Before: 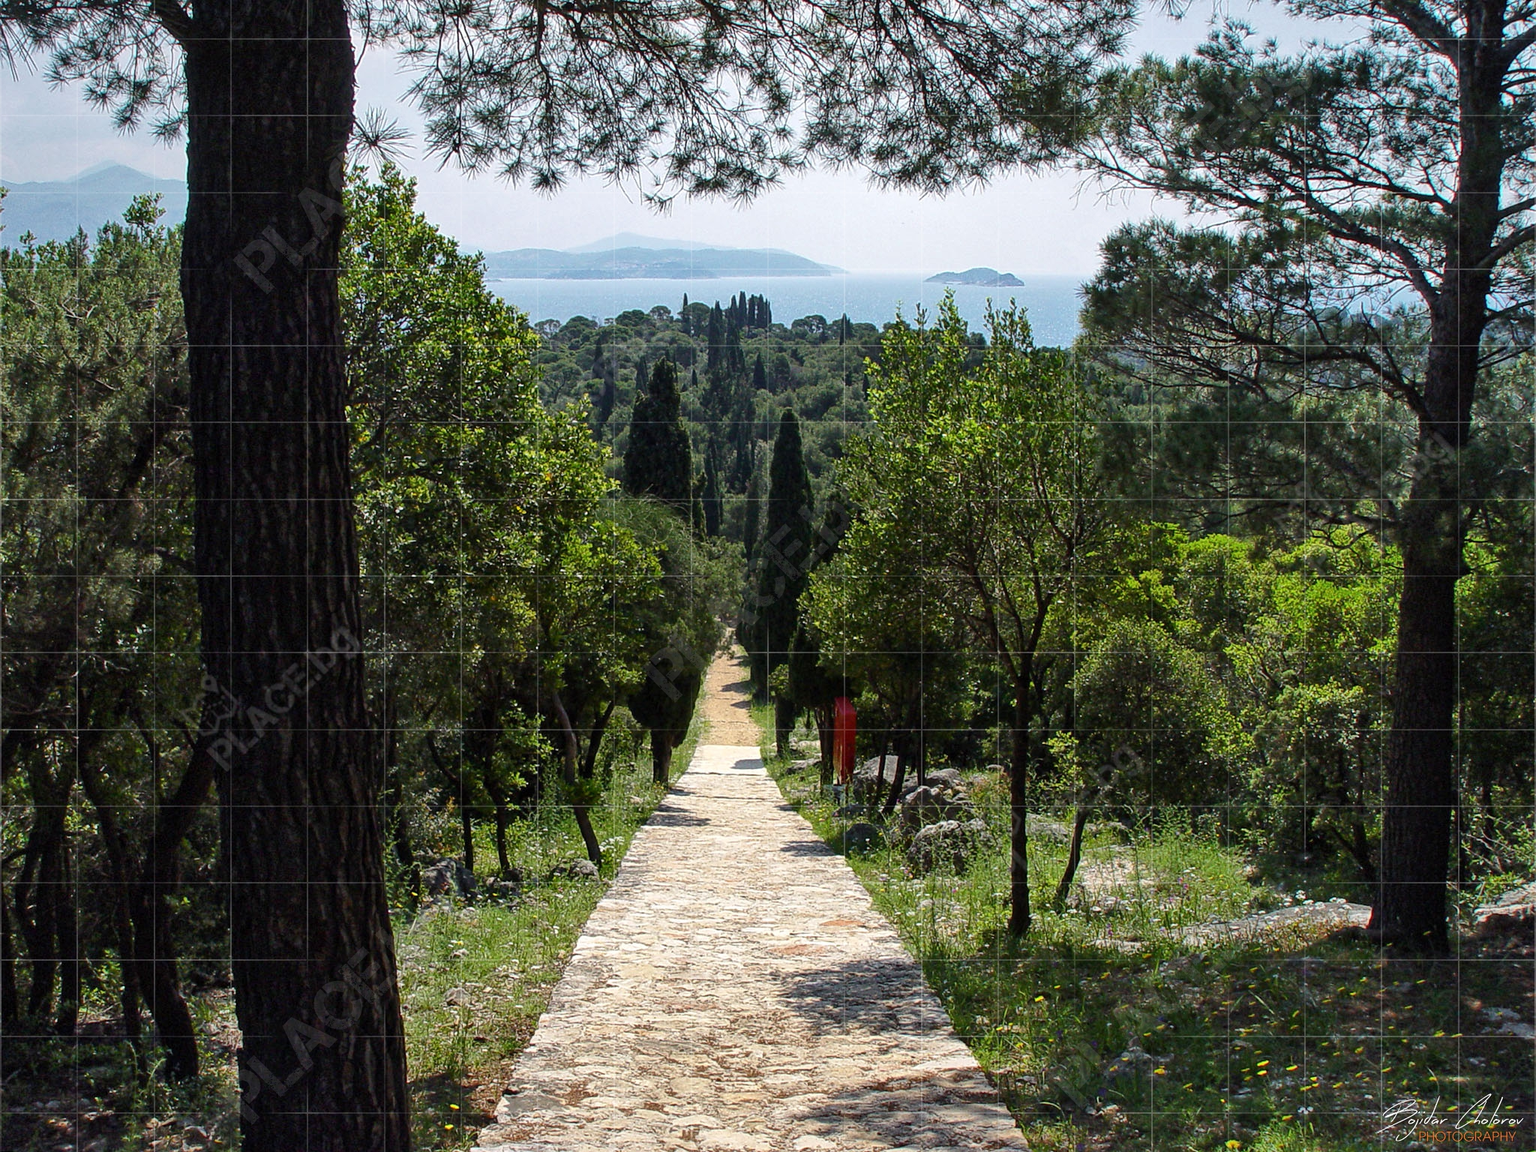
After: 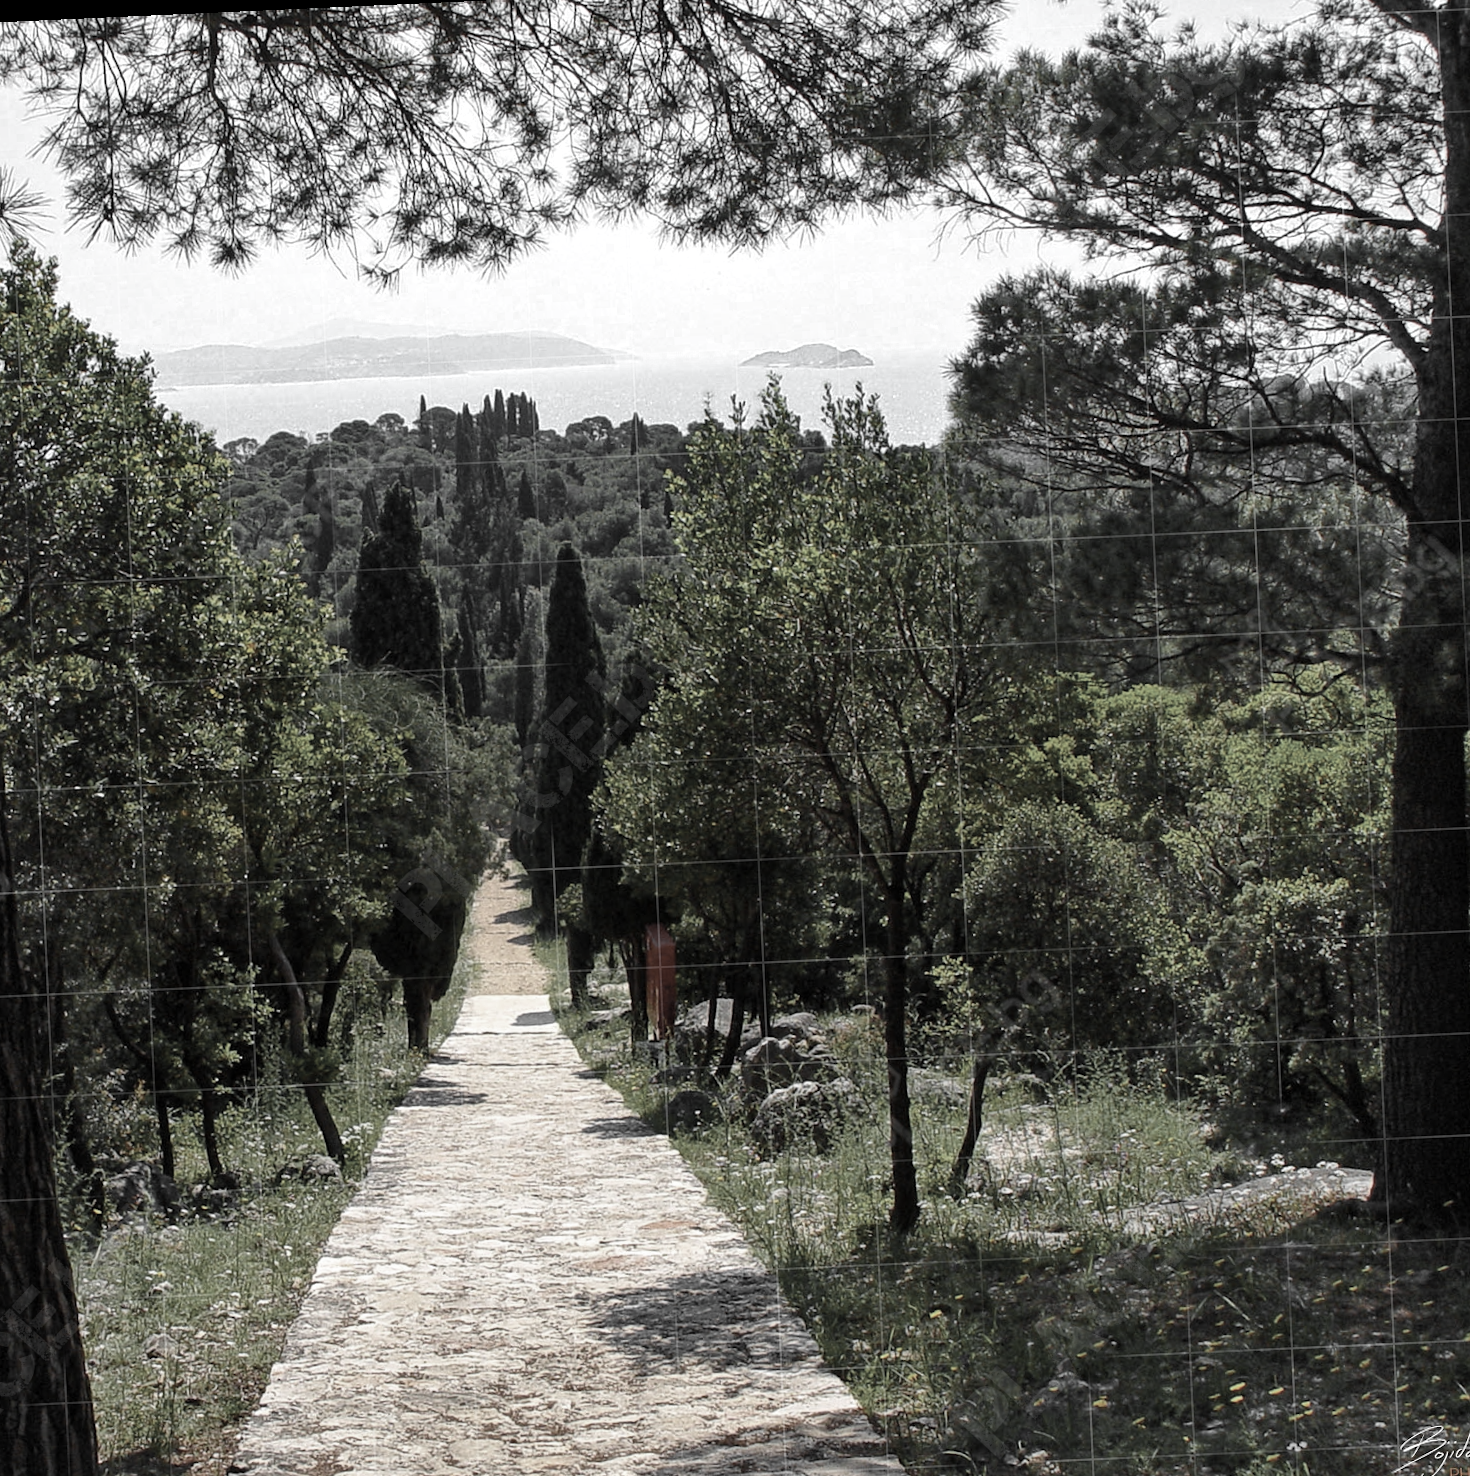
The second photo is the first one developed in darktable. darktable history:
crop and rotate: left 24.034%, top 2.838%, right 6.406%, bottom 6.299%
rotate and perspective: rotation -2.56°, automatic cropping off
tone equalizer: on, module defaults
color zones: curves: ch0 [(0, 0.613) (0.01, 0.613) (0.245, 0.448) (0.498, 0.529) (0.642, 0.665) (0.879, 0.777) (0.99, 0.613)]; ch1 [(0, 0.035) (0.121, 0.189) (0.259, 0.197) (0.415, 0.061) (0.589, 0.022) (0.732, 0.022) (0.857, 0.026) (0.991, 0.053)]
